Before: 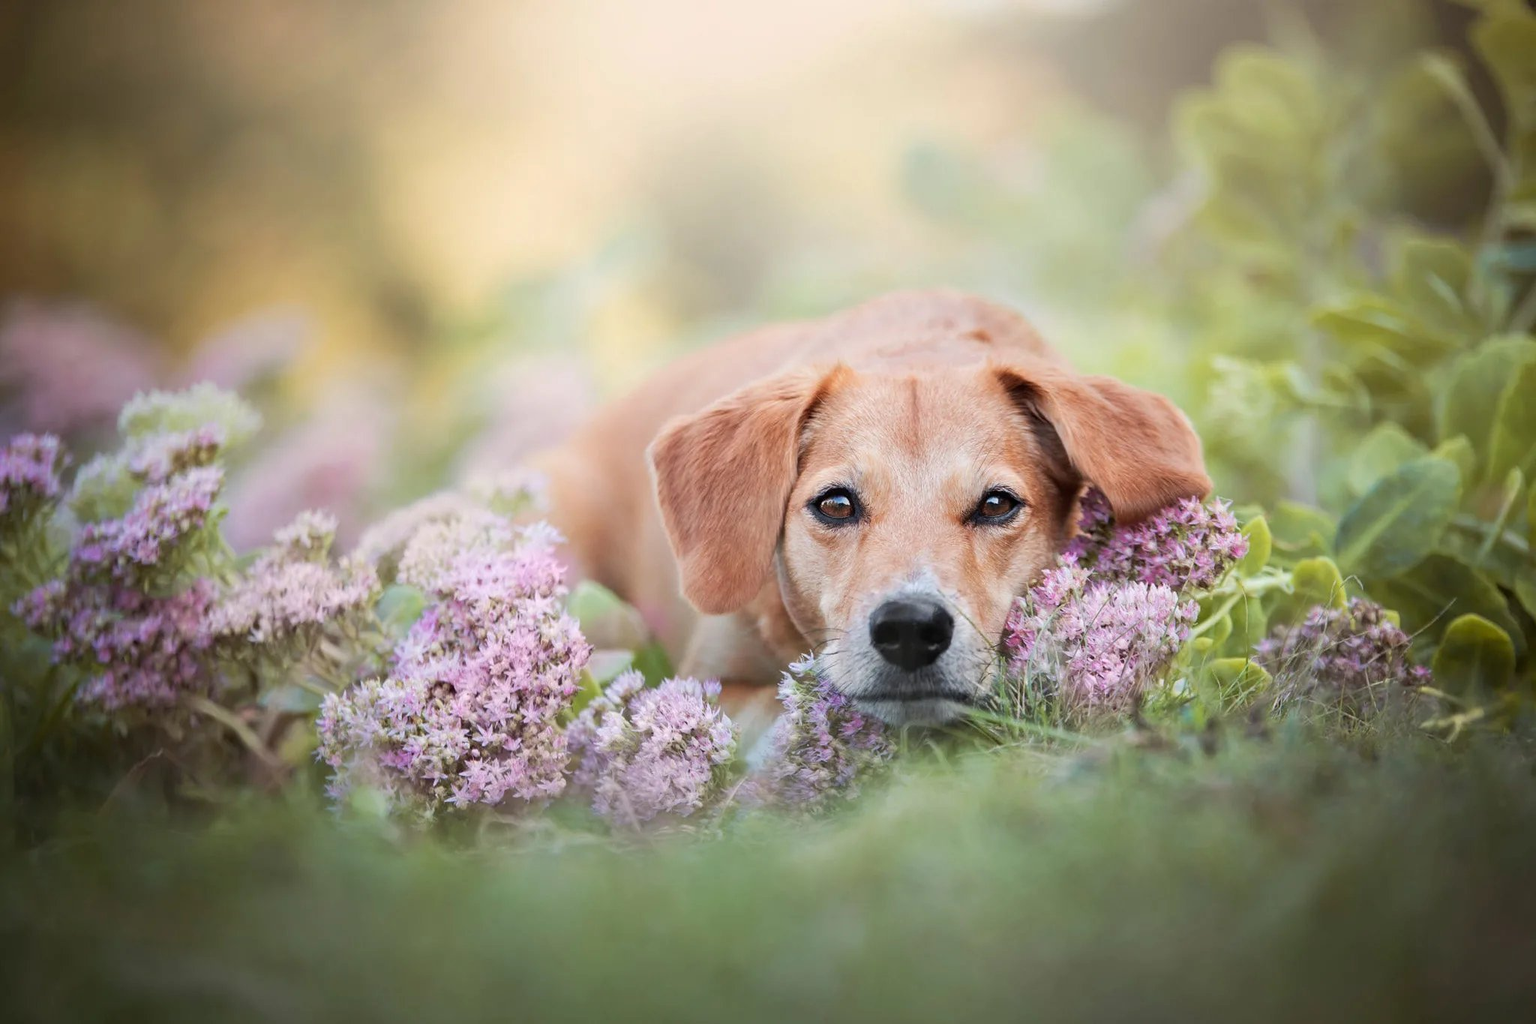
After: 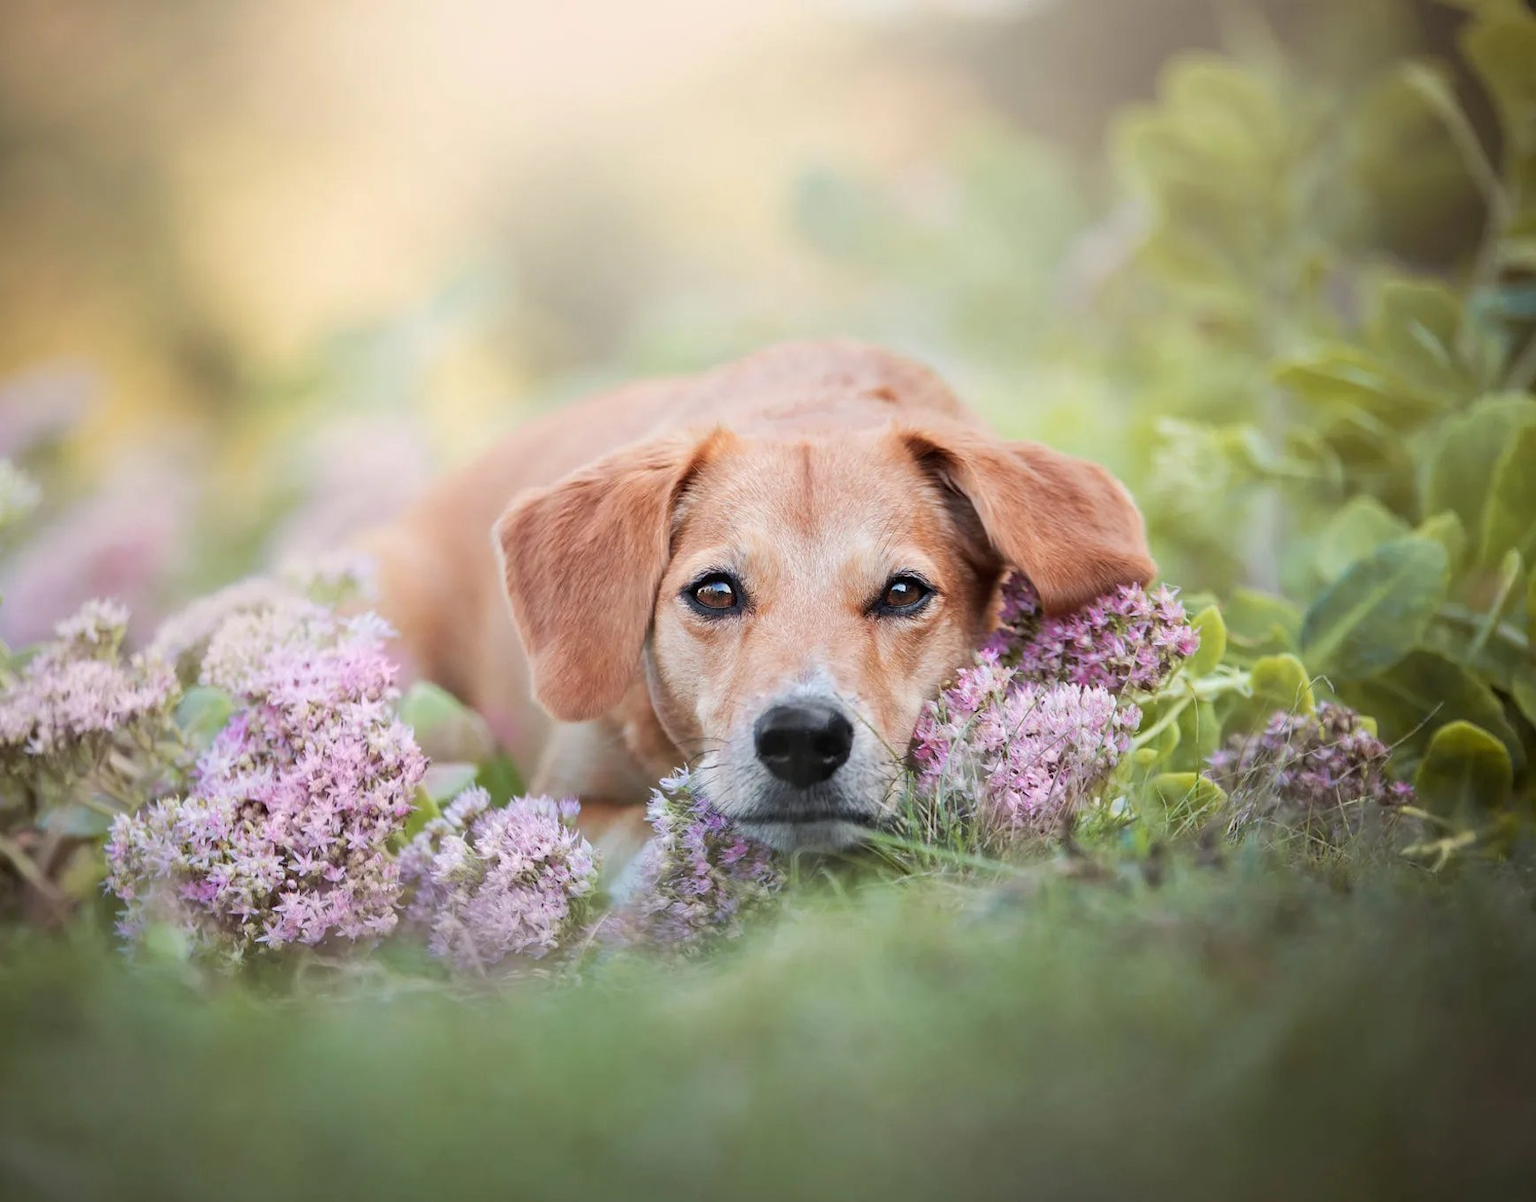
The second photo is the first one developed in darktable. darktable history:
crop and rotate: left 14.81%
